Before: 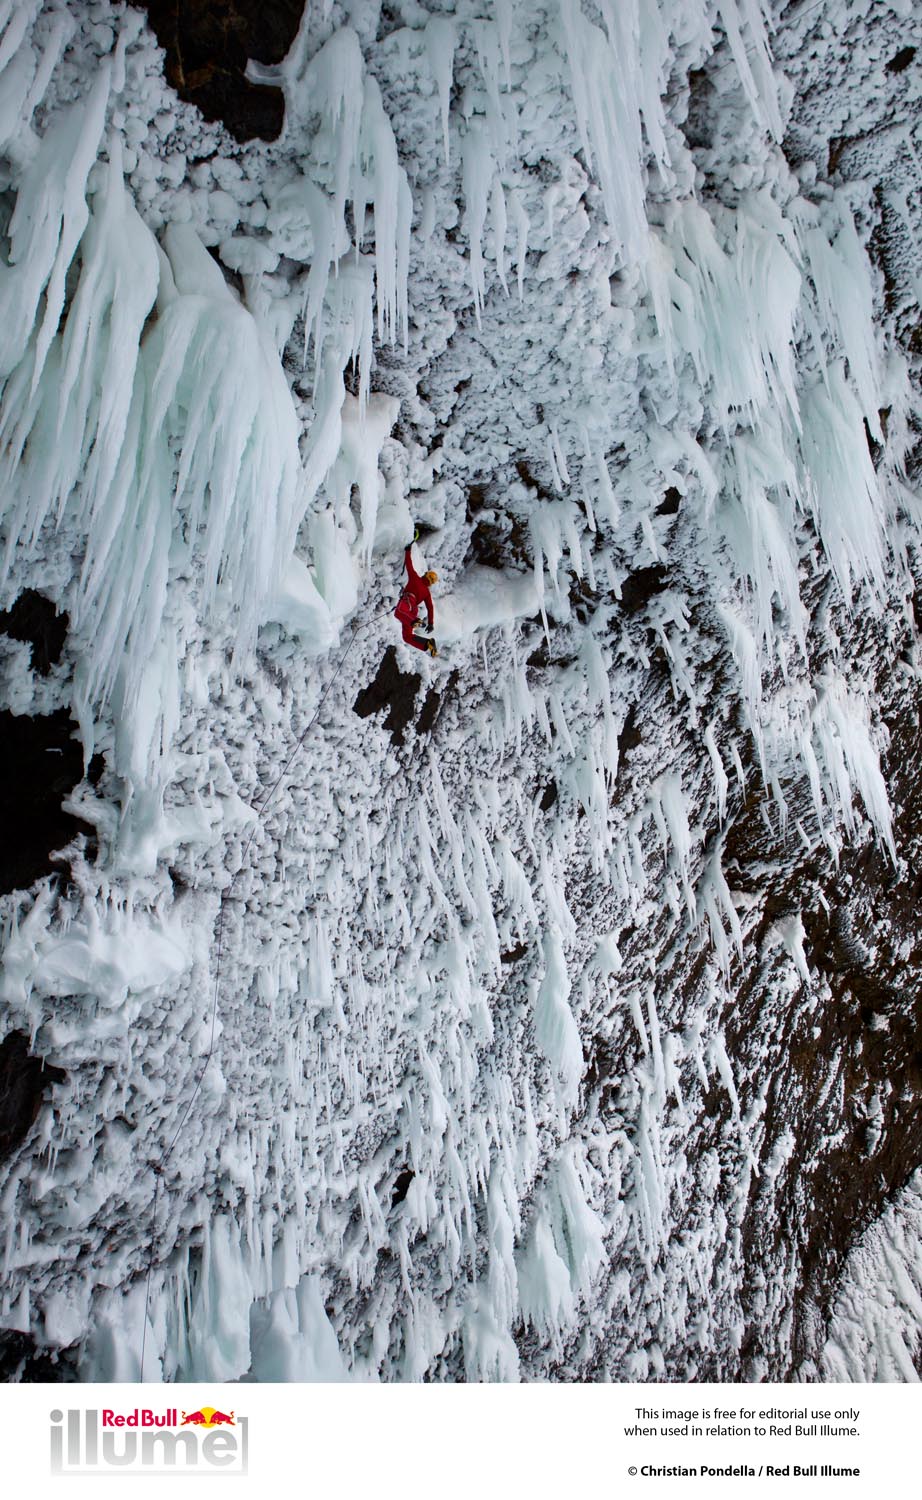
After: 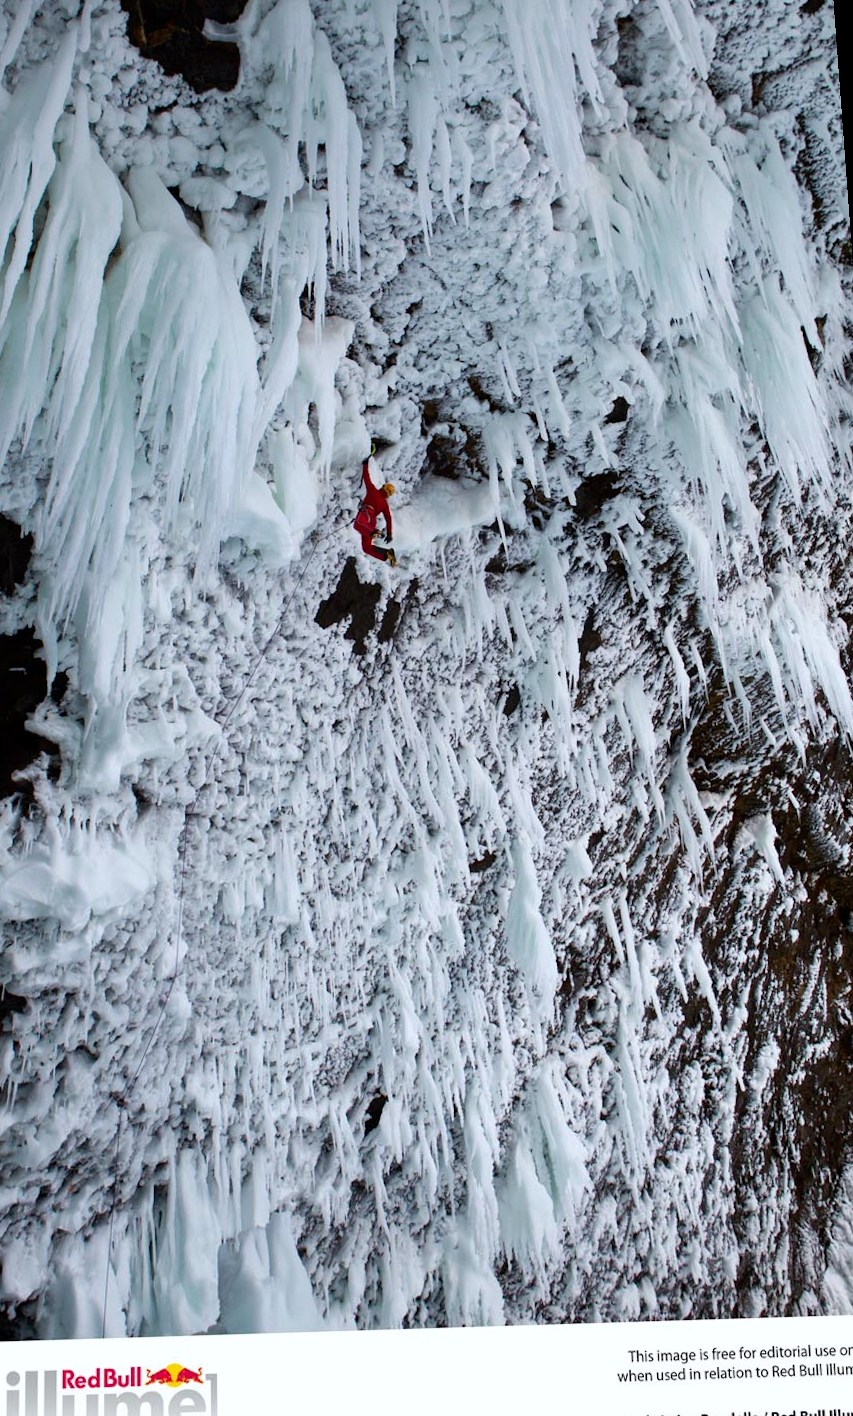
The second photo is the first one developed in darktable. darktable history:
rotate and perspective: rotation -1.68°, lens shift (vertical) -0.146, crop left 0.049, crop right 0.912, crop top 0.032, crop bottom 0.96
white balance: red 0.982, blue 1.018
